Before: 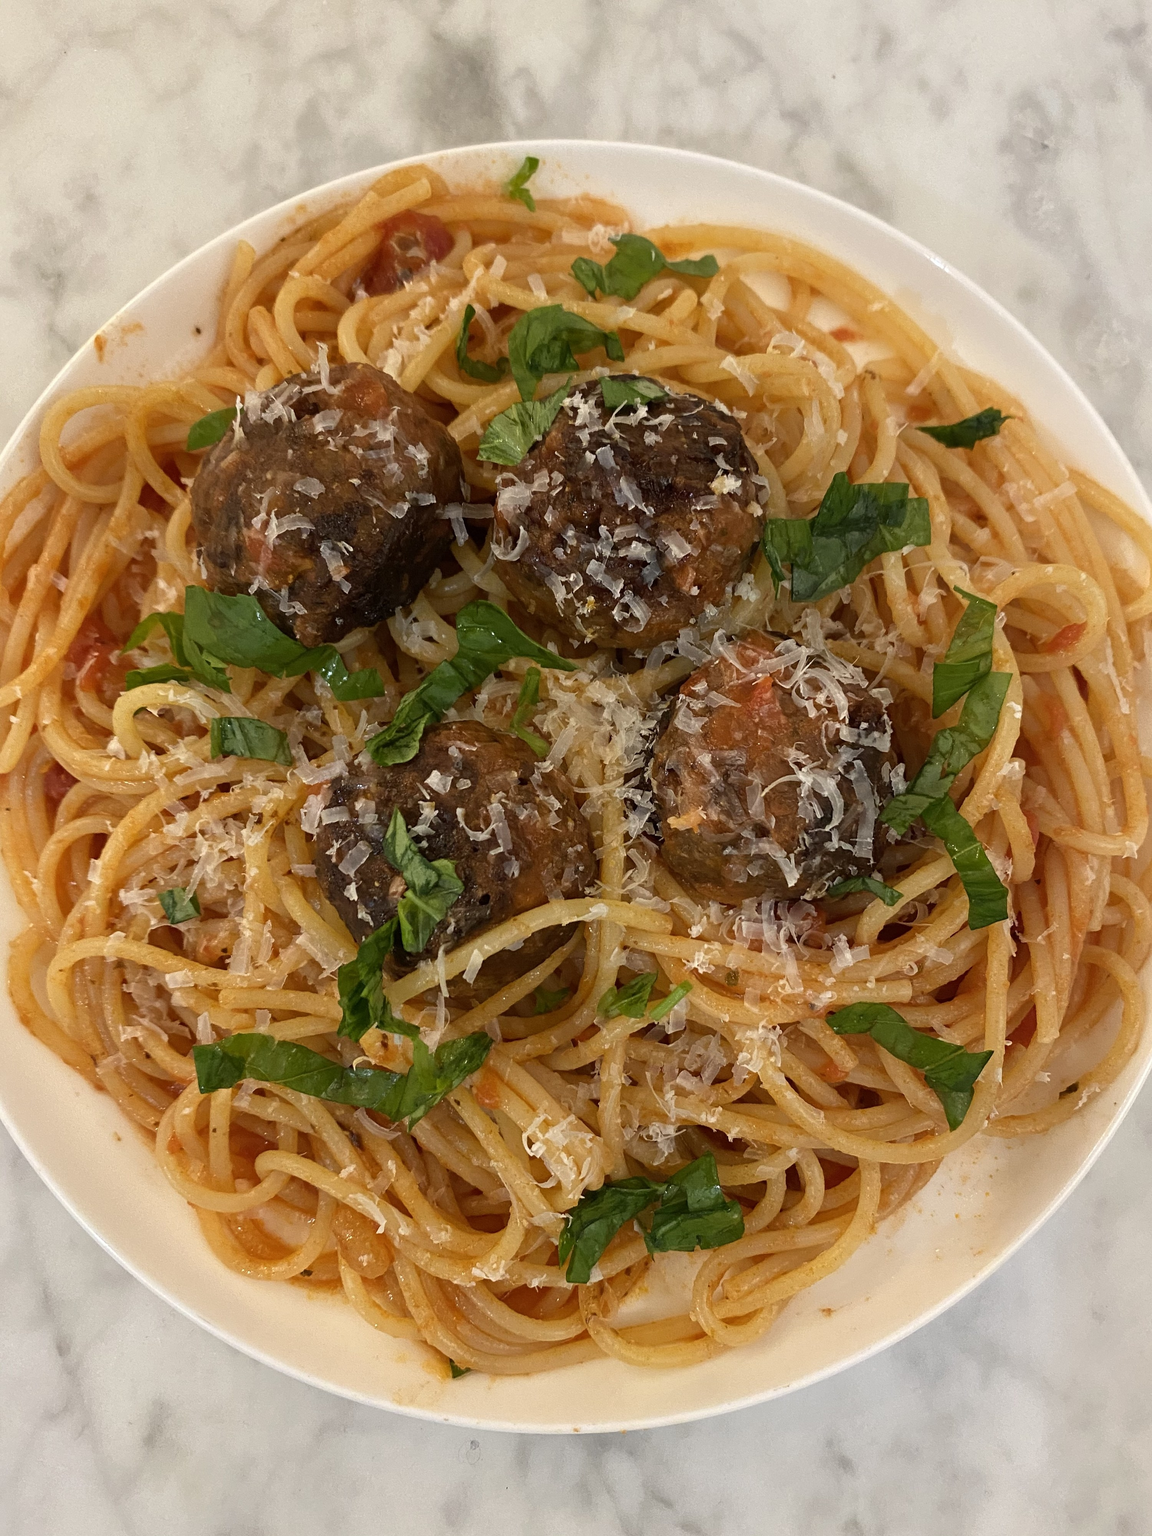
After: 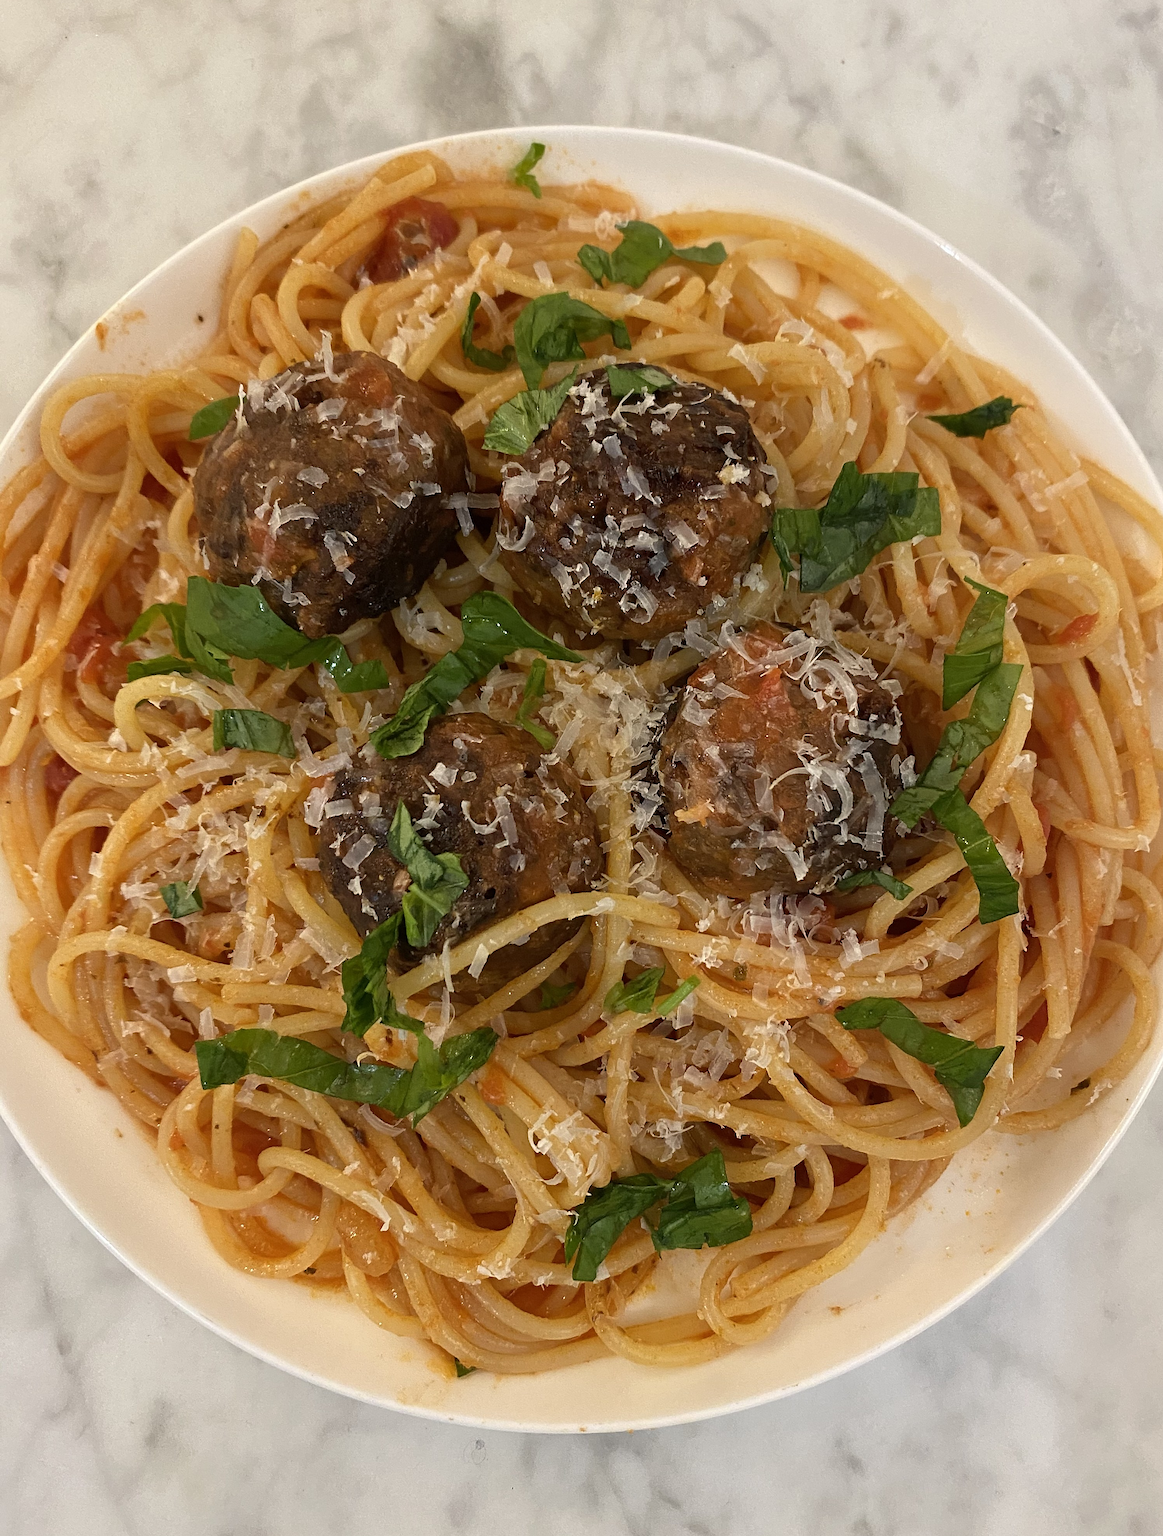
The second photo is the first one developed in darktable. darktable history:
sharpen: radius 1.864, amount 0.398, threshold 1.271
crop: top 1.049%, right 0.001%
